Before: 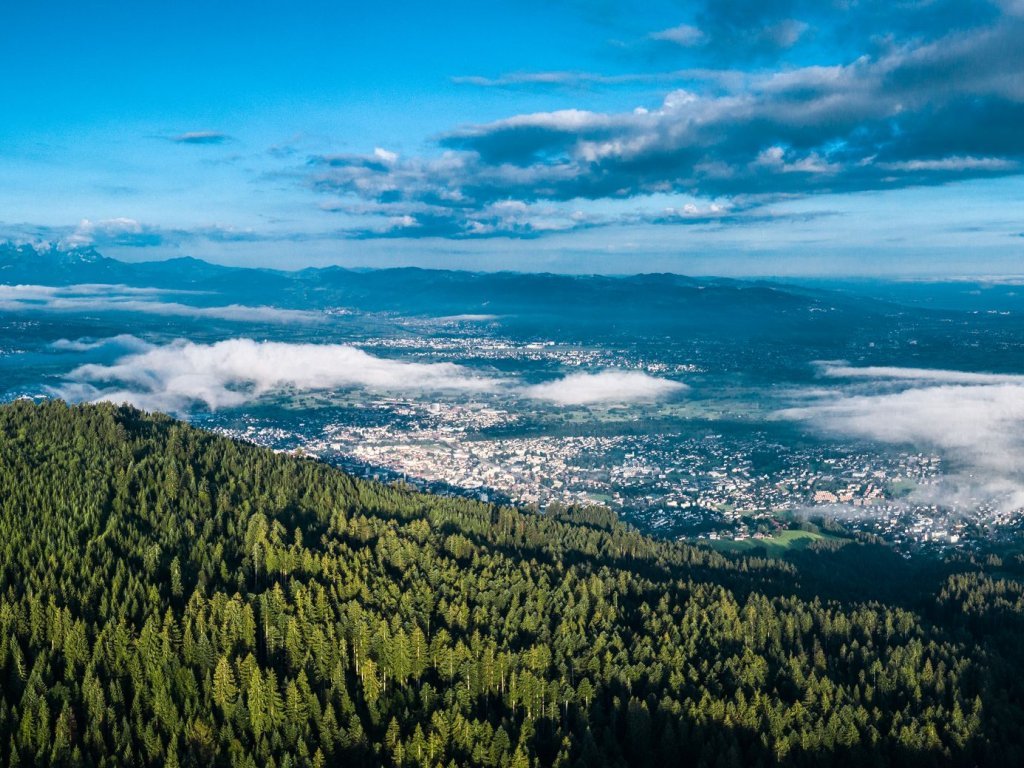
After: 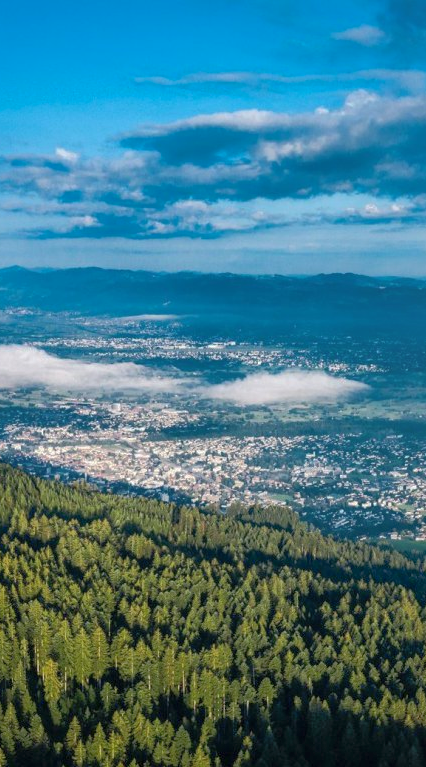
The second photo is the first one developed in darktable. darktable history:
crop: left 31.229%, right 27.105%
shadows and highlights: shadows 60, highlights -60
